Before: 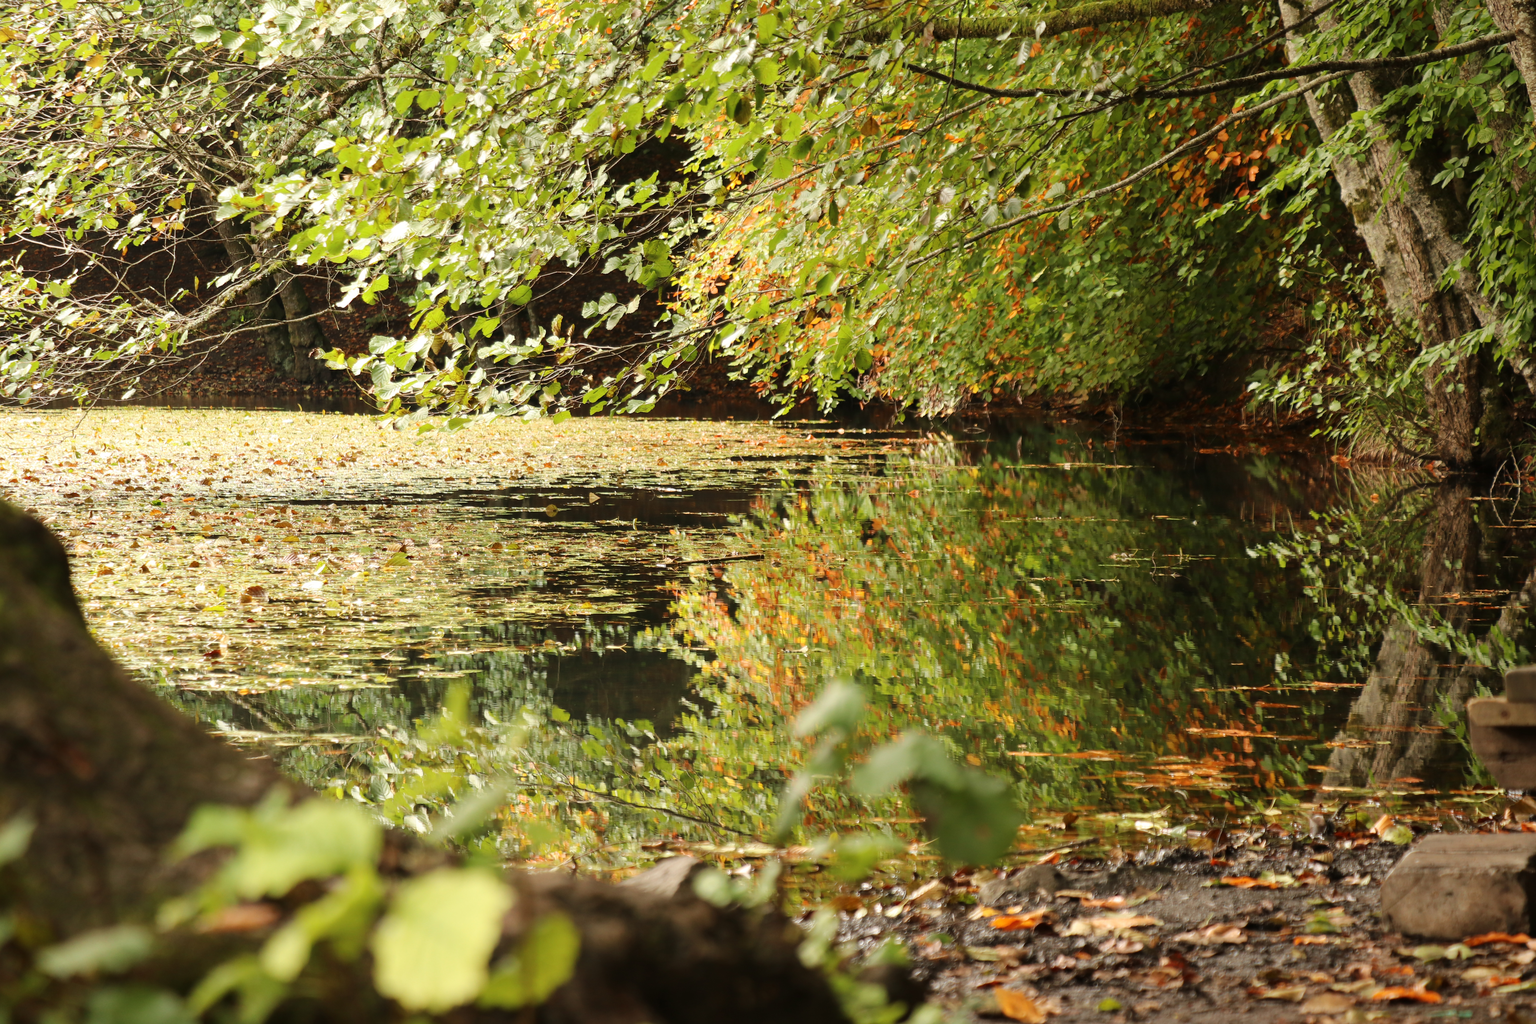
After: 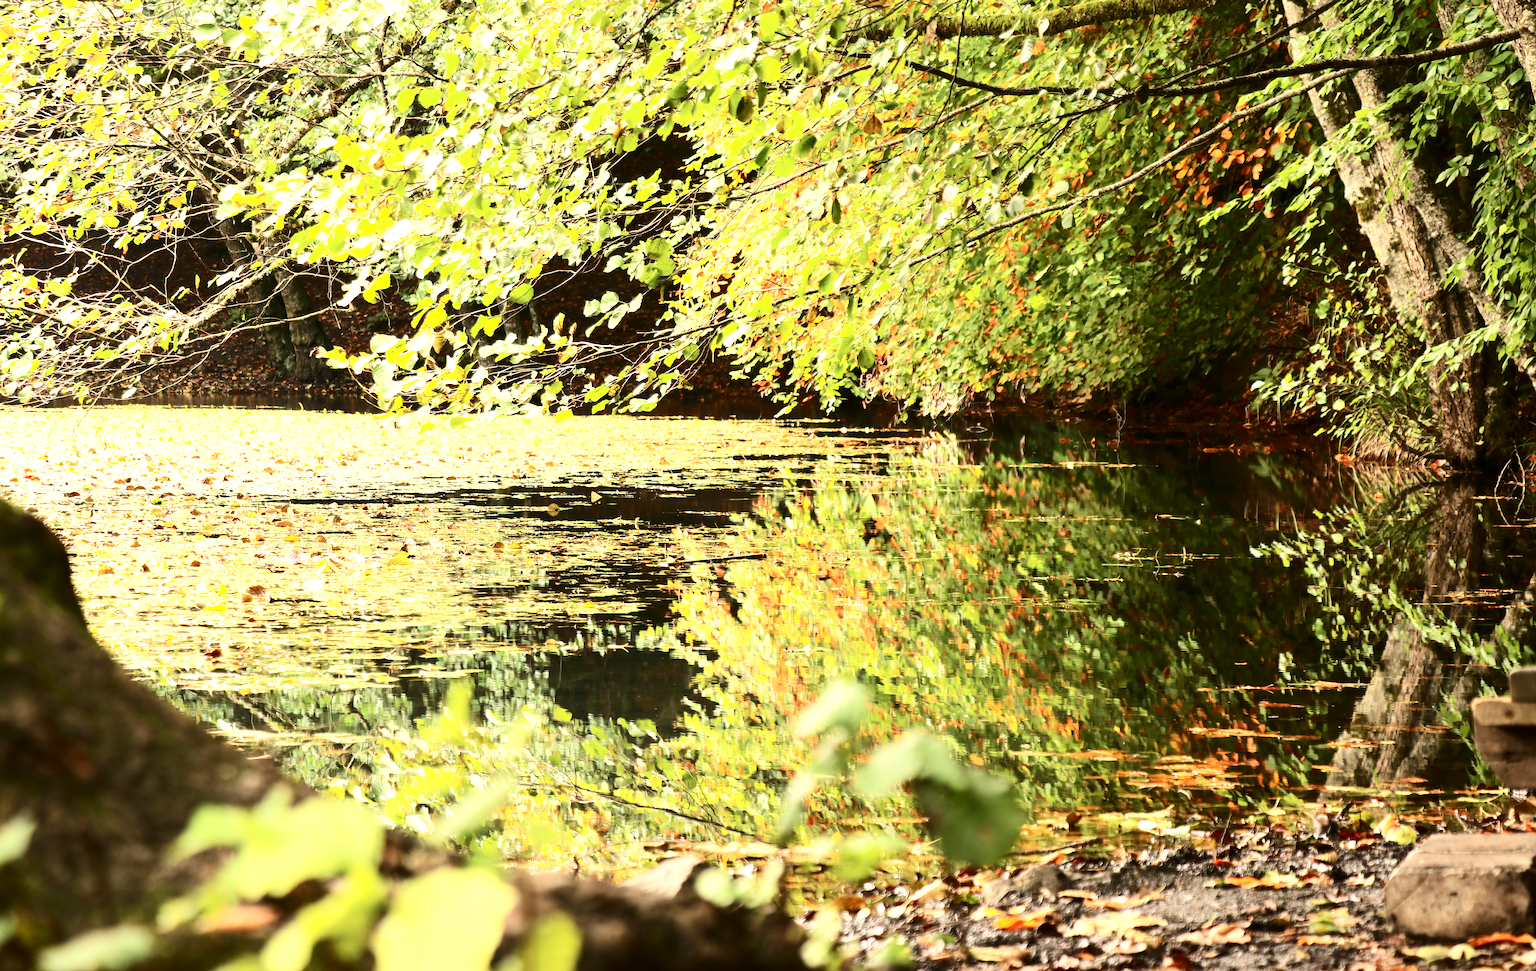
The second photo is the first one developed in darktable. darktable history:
crop: top 0.271%, right 0.258%, bottom 5.071%
exposure: black level correction 0.001, exposure 0.967 EV, compensate exposure bias true, compensate highlight preservation false
contrast brightness saturation: contrast 0.288
